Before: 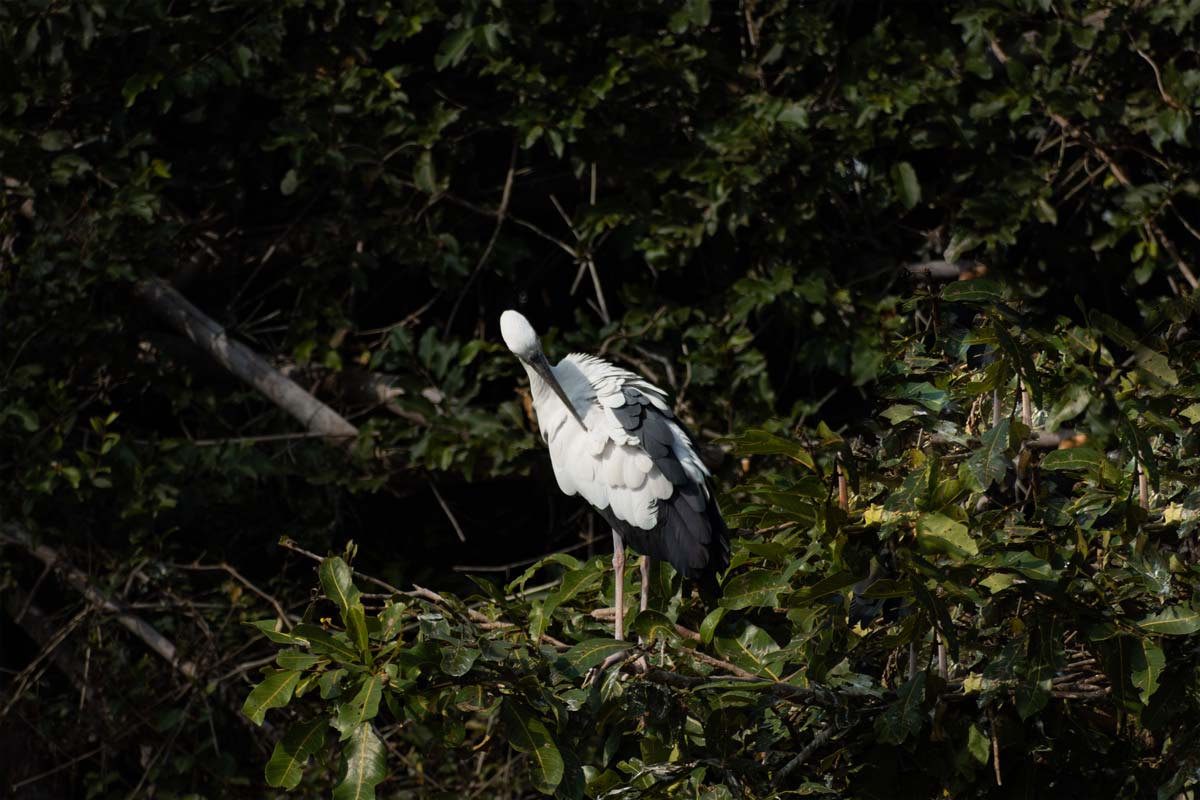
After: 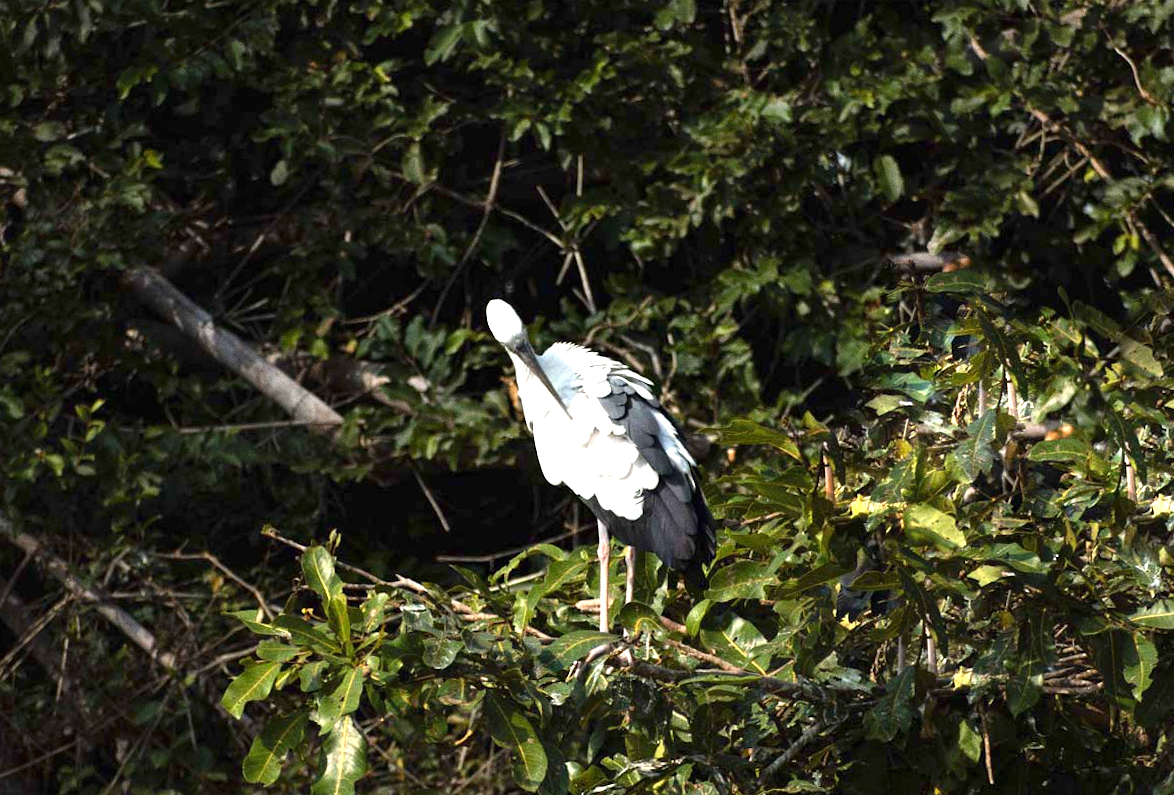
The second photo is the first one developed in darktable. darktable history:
exposure: black level correction 0, exposure 1.675 EV, compensate exposure bias true, compensate highlight preservation false
rotate and perspective: rotation 0.226°, lens shift (vertical) -0.042, crop left 0.023, crop right 0.982, crop top 0.006, crop bottom 0.994
grain: on, module defaults
